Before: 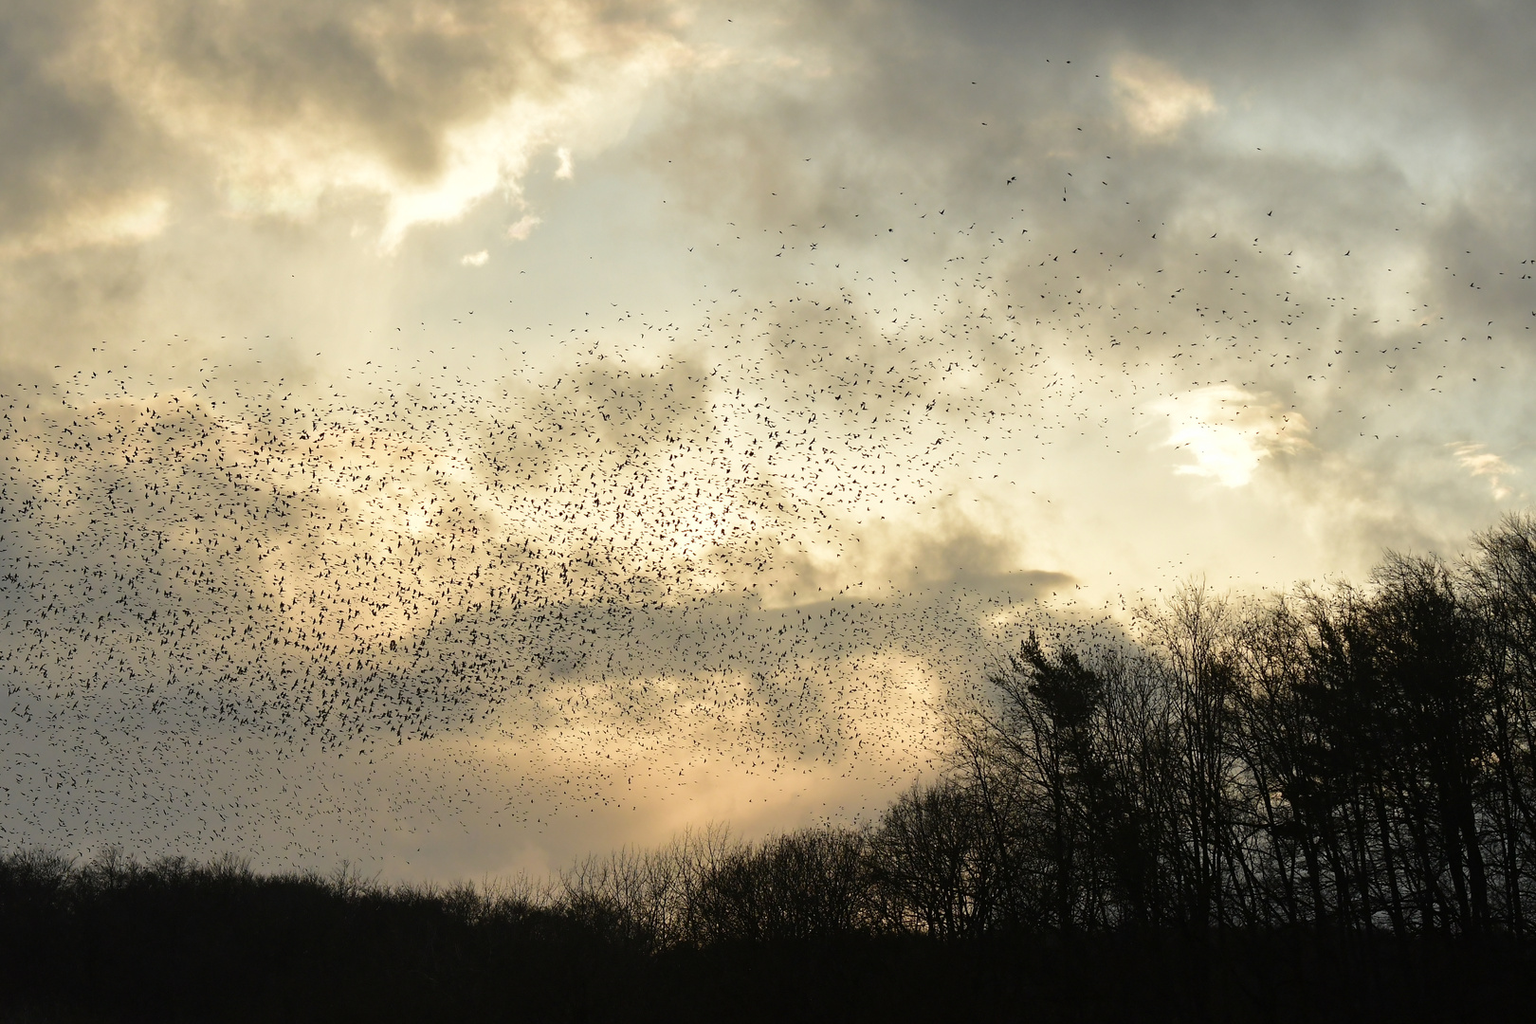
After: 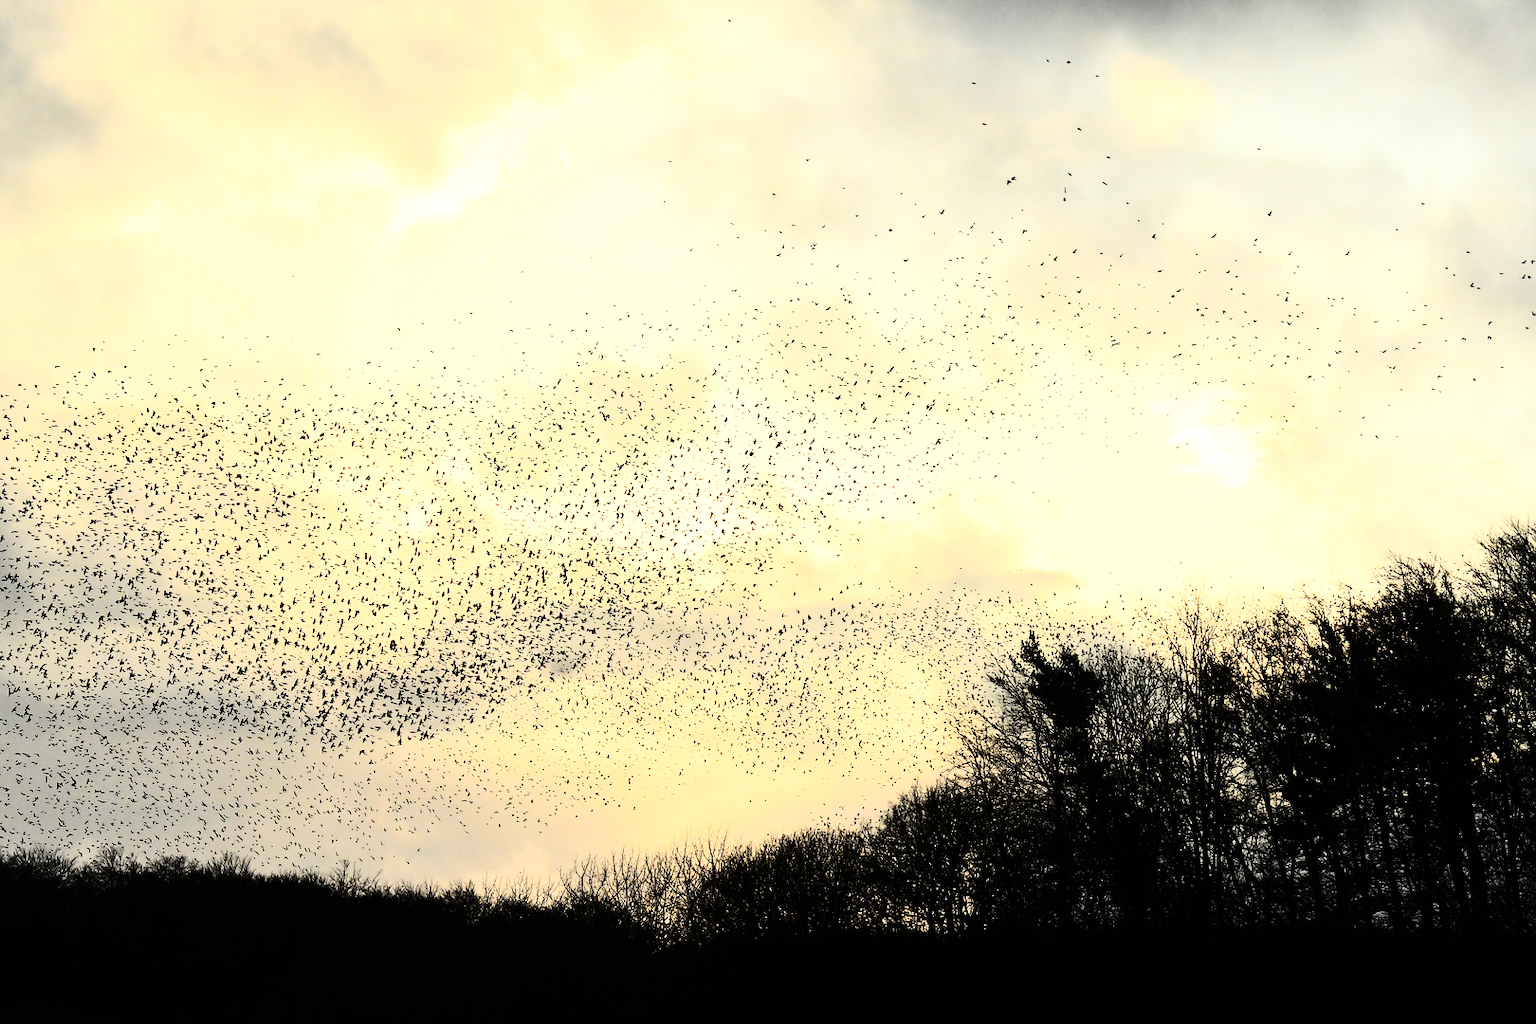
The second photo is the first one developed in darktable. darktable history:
tone equalizer: -8 EV -0.75 EV, -7 EV -0.7 EV, -6 EV -0.6 EV, -5 EV -0.4 EV, -3 EV 0.4 EV, -2 EV 0.6 EV, -1 EV 0.7 EV, +0 EV 0.75 EV, edges refinement/feathering 500, mask exposure compensation -1.57 EV, preserve details no
rgb curve: curves: ch0 [(0, 0) (0.21, 0.15) (0.24, 0.21) (0.5, 0.75) (0.75, 0.96) (0.89, 0.99) (1, 1)]; ch1 [(0, 0.02) (0.21, 0.13) (0.25, 0.2) (0.5, 0.67) (0.75, 0.9) (0.89, 0.97) (1, 1)]; ch2 [(0, 0.02) (0.21, 0.13) (0.25, 0.2) (0.5, 0.67) (0.75, 0.9) (0.89, 0.97) (1, 1)], compensate middle gray true
exposure: exposure -0.153 EV, compensate highlight preservation false
